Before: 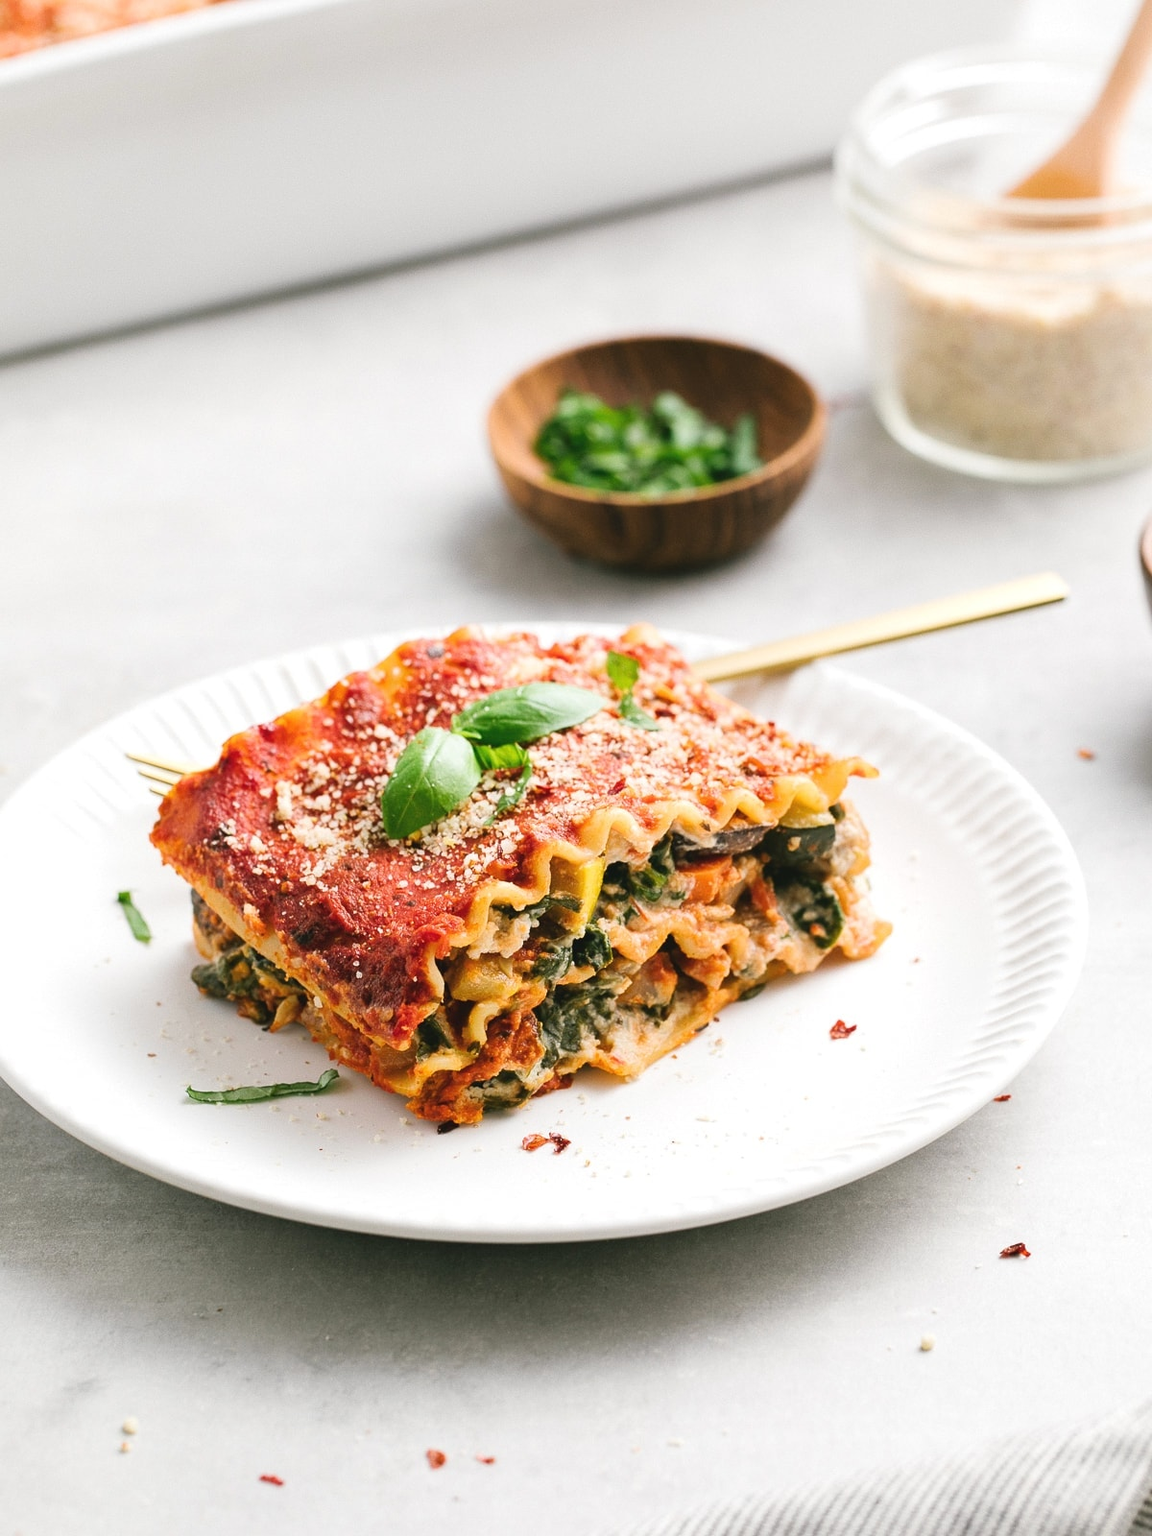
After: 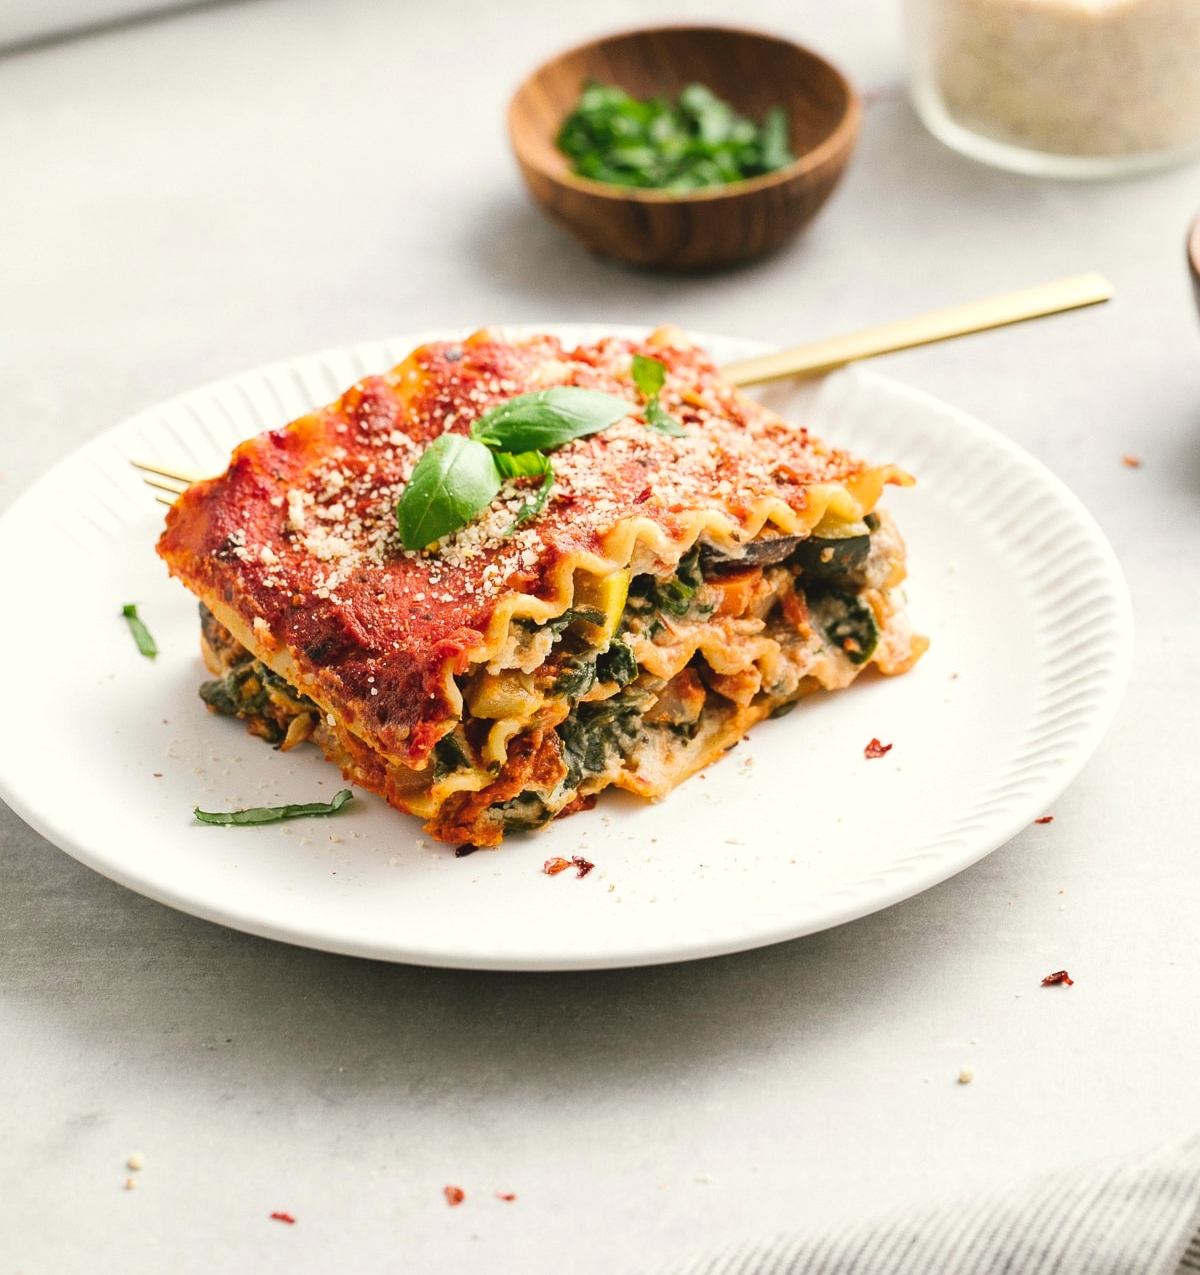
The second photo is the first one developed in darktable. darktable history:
crop and rotate: top 20.273%
color correction: highlights a* -0.916, highlights b* 4.66, shadows a* 3.69
